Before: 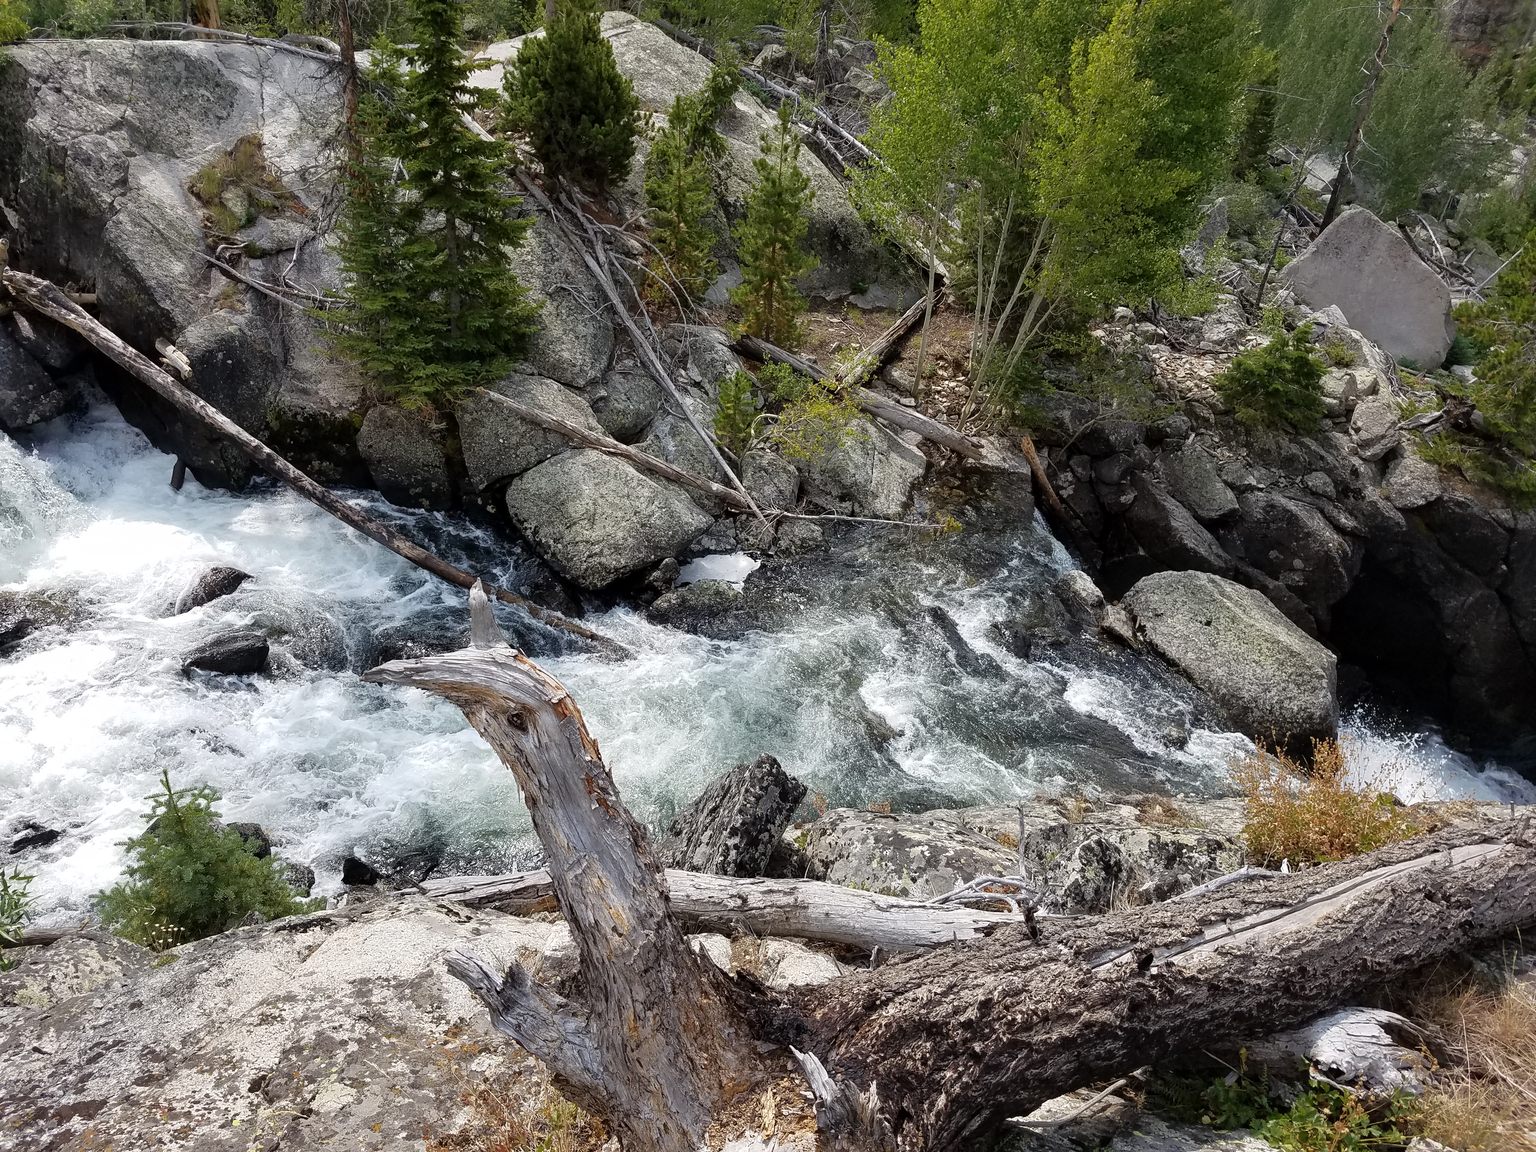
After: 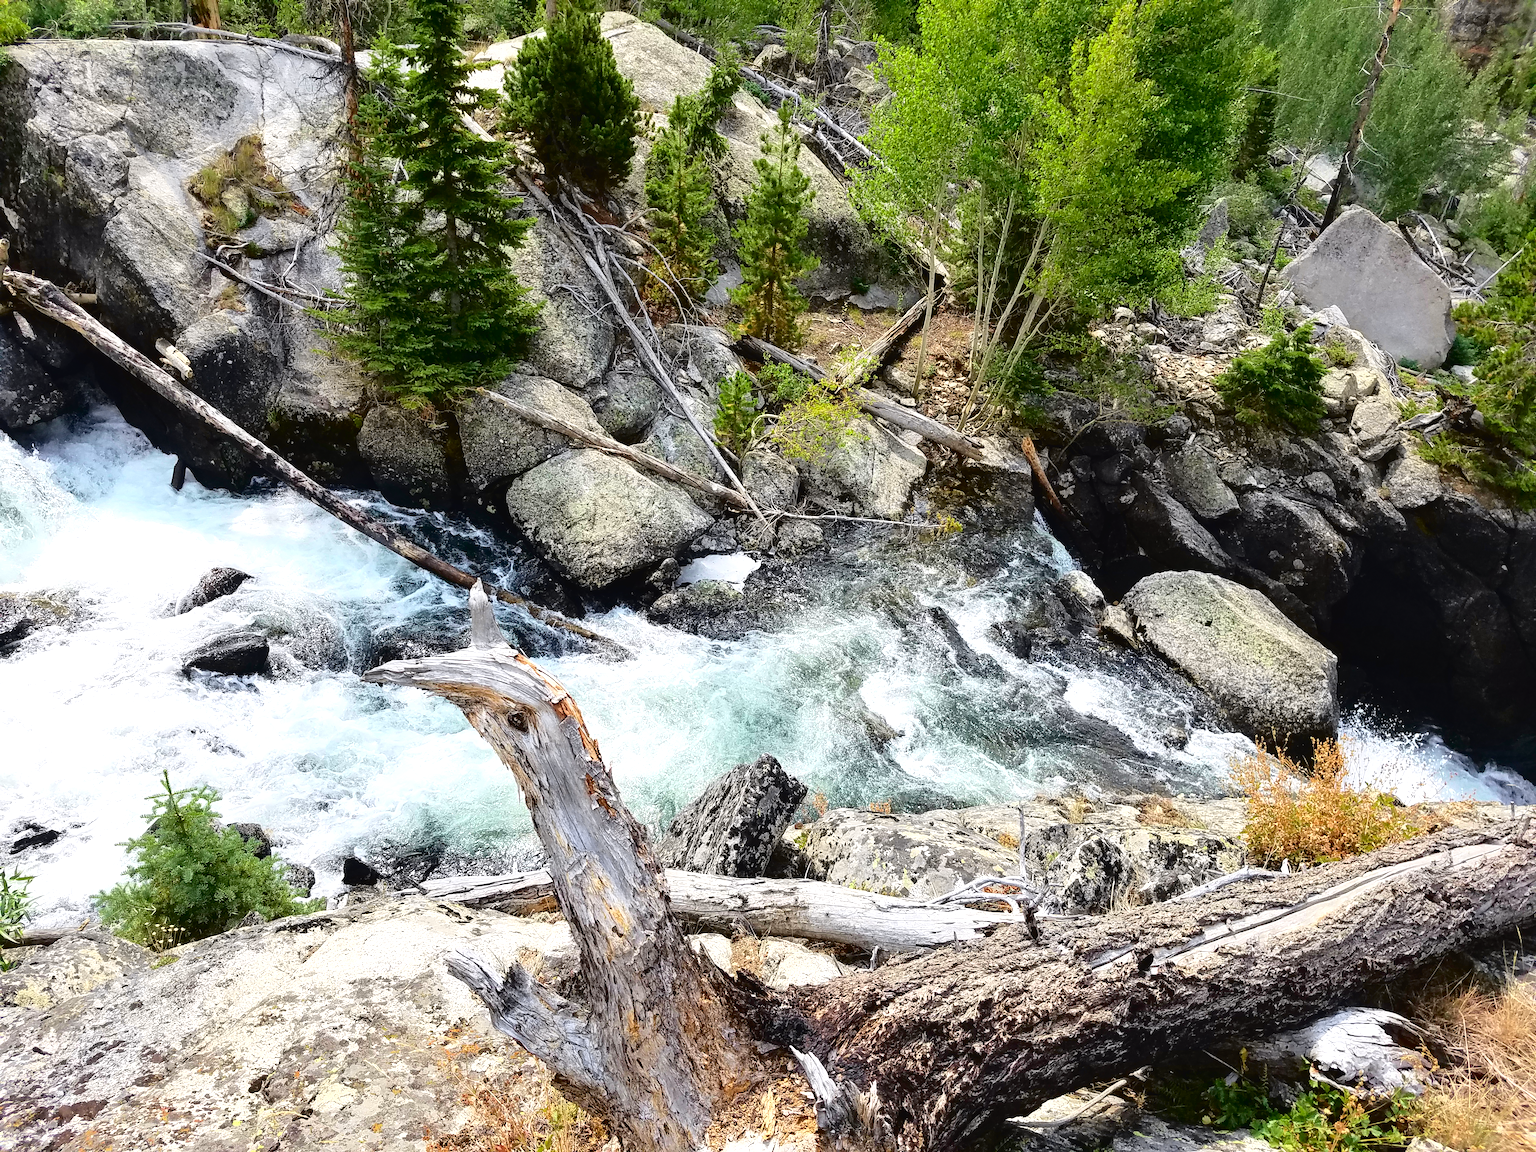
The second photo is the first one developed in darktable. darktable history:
tone curve: curves: ch0 [(0, 0.023) (0.132, 0.075) (0.256, 0.2) (0.454, 0.495) (0.708, 0.78) (0.844, 0.896) (1, 0.98)]; ch1 [(0, 0) (0.37, 0.308) (0.478, 0.46) (0.499, 0.5) (0.513, 0.508) (0.526, 0.533) (0.59, 0.612) (0.764, 0.804) (1, 1)]; ch2 [(0, 0) (0.312, 0.313) (0.461, 0.454) (0.48, 0.477) (0.503, 0.5) (0.526, 0.54) (0.564, 0.595) (0.631, 0.676) (0.713, 0.767) (0.985, 0.966)], color space Lab, independent channels, preserve colors none
exposure: black level correction 0, exposure 0.694 EV, compensate highlight preservation false
